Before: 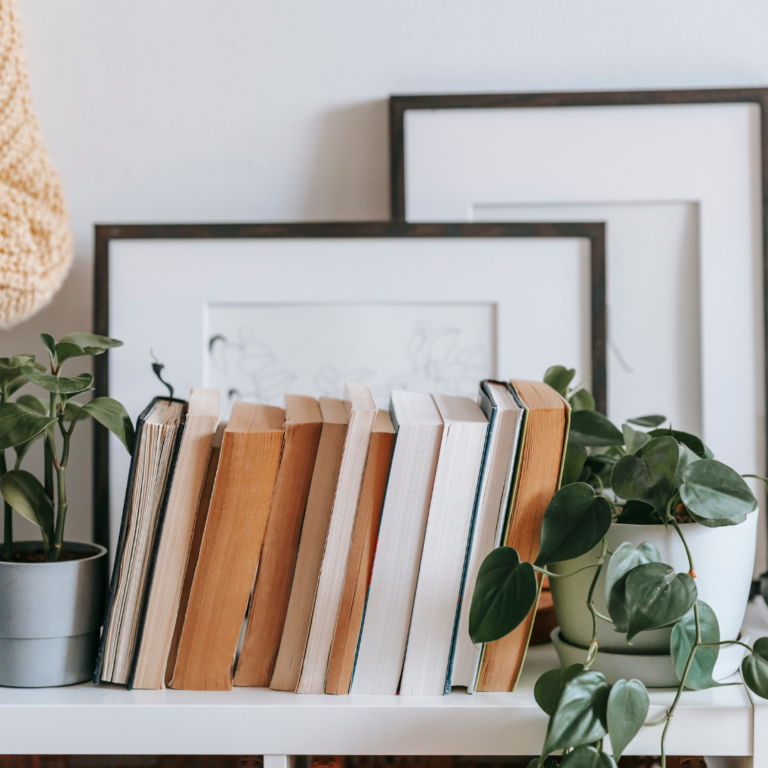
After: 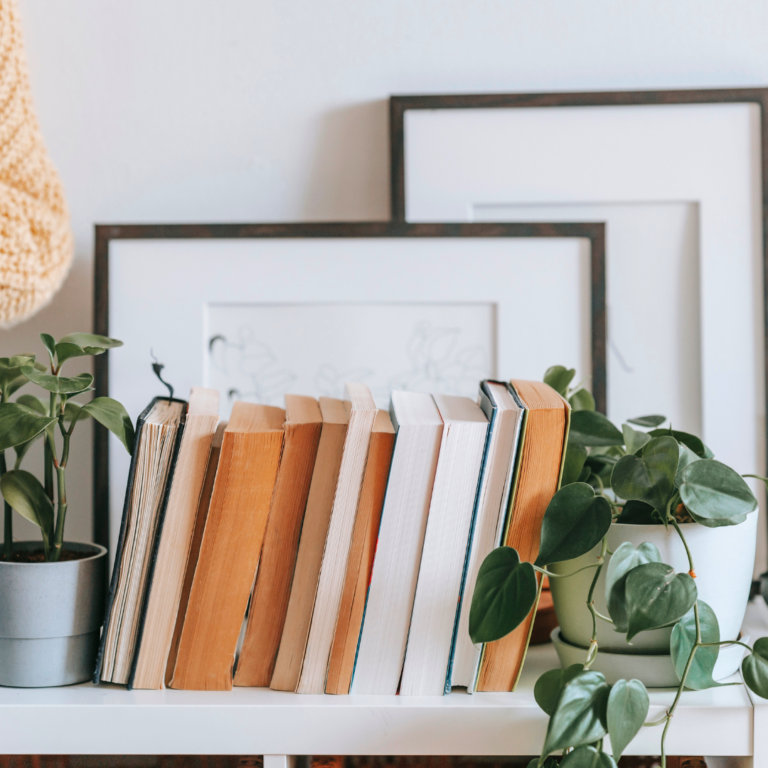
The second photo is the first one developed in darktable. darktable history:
contrast brightness saturation: brightness 0.088, saturation 0.191
